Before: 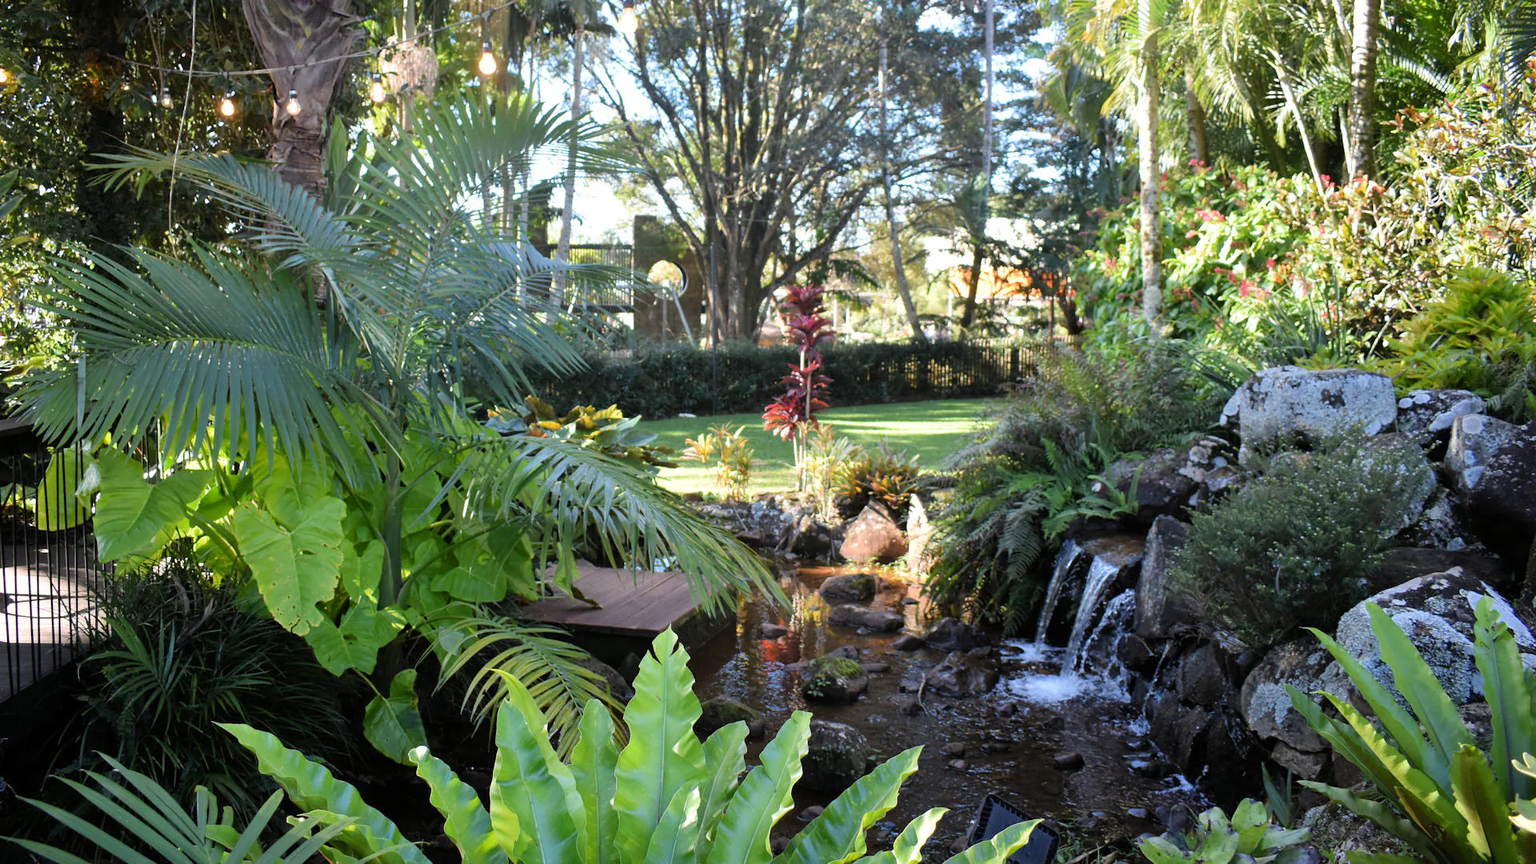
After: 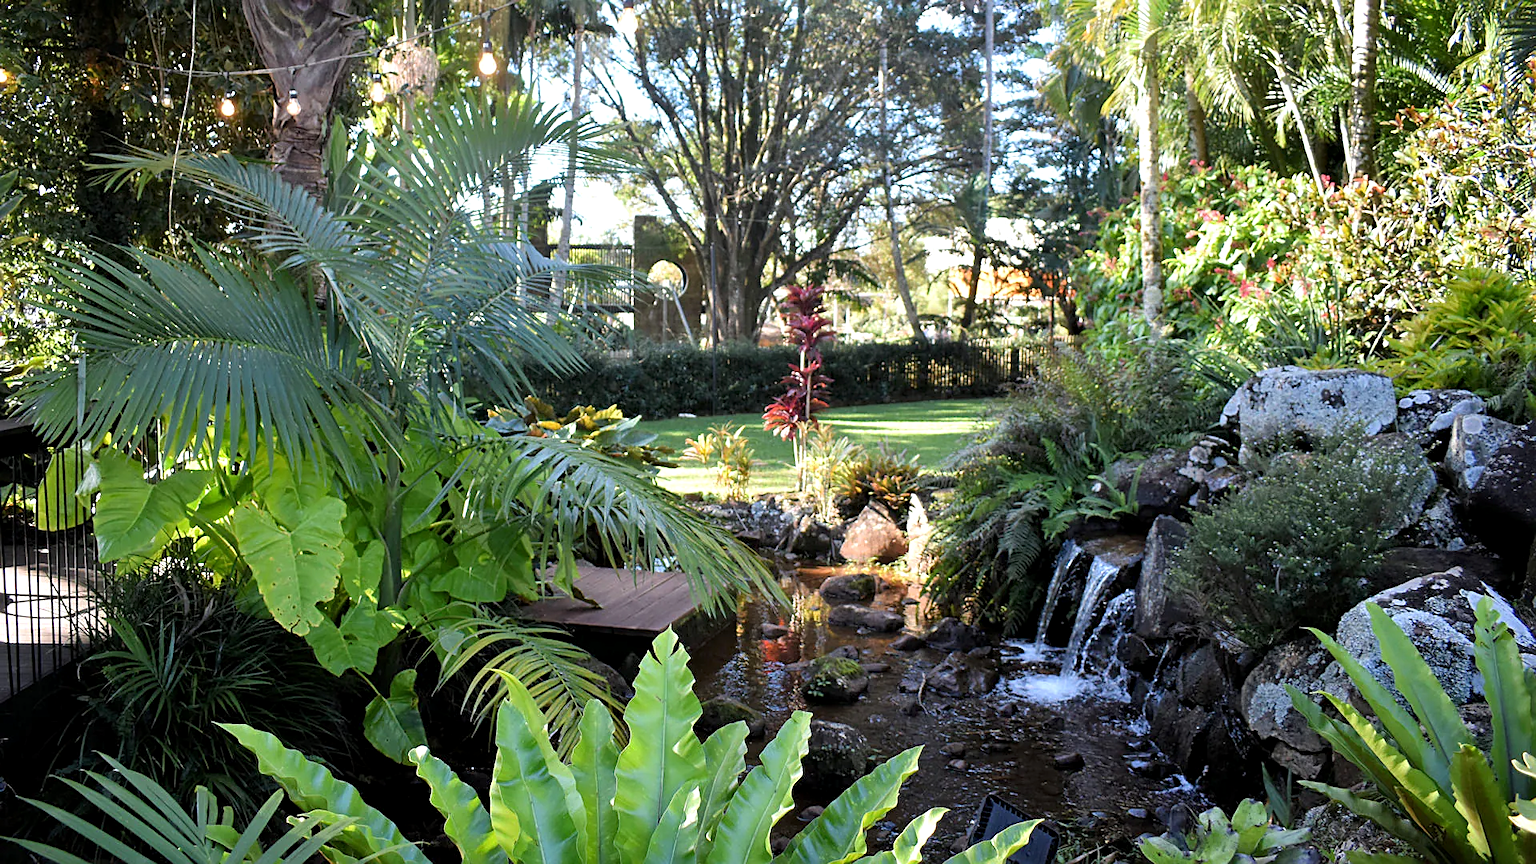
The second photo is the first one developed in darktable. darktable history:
contrast equalizer: octaves 7, y [[0.6 ×6], [0.55 ×6], [0 ×6], [0 ×6], [0 ×6]], mix 0.191
sharpen: on, module defaults
